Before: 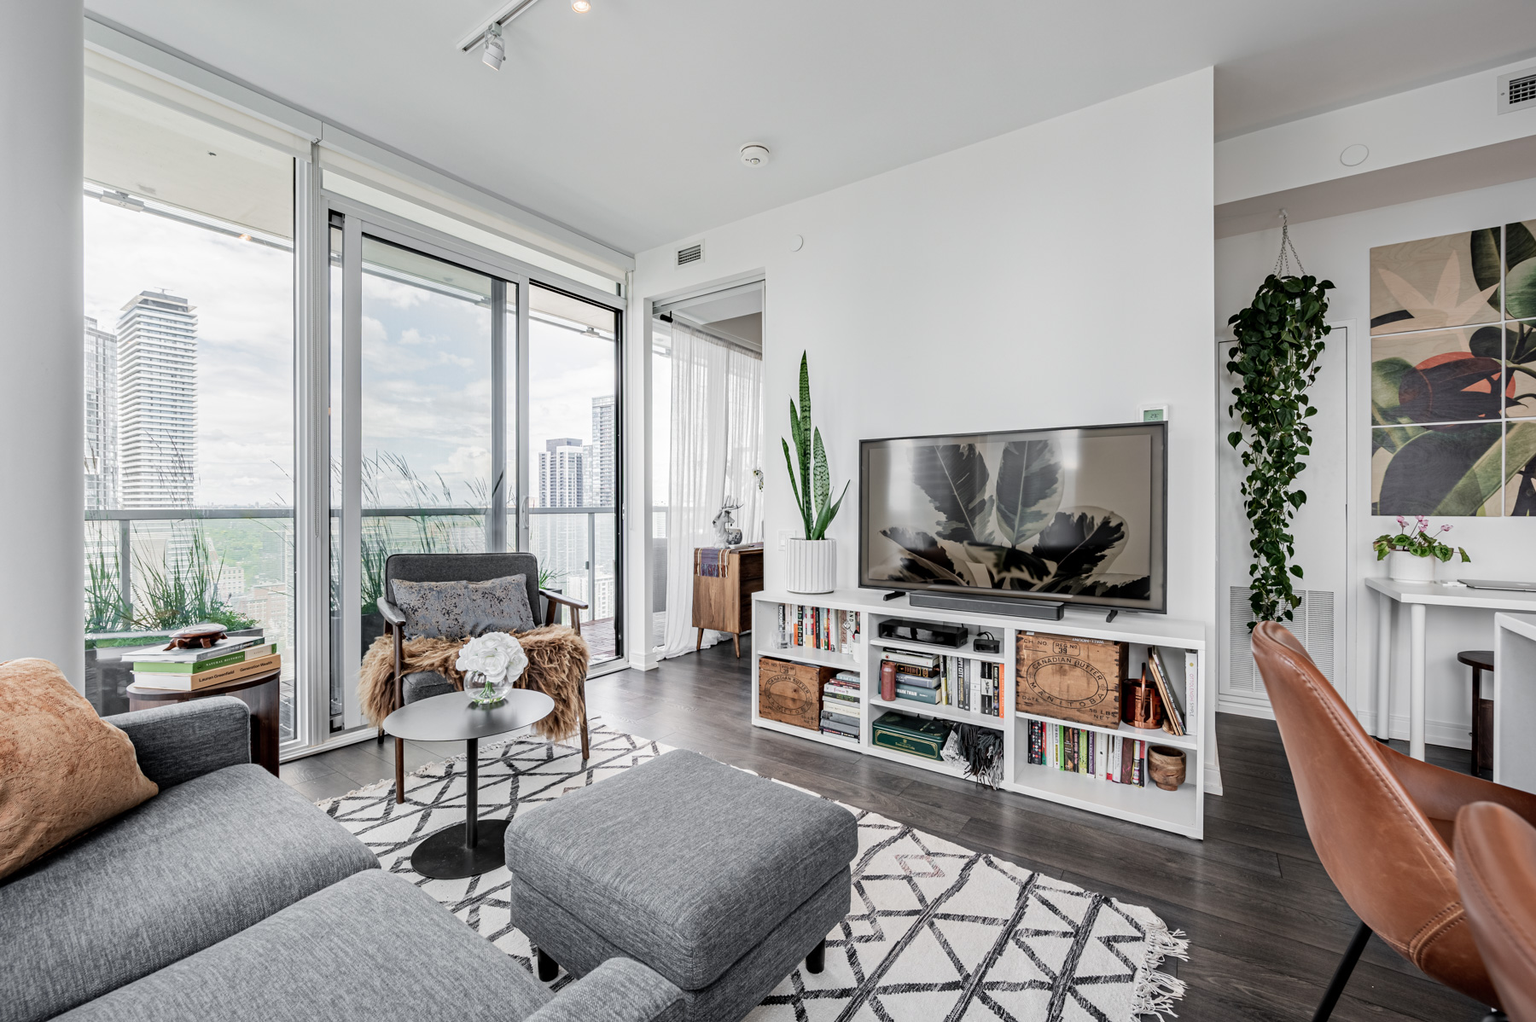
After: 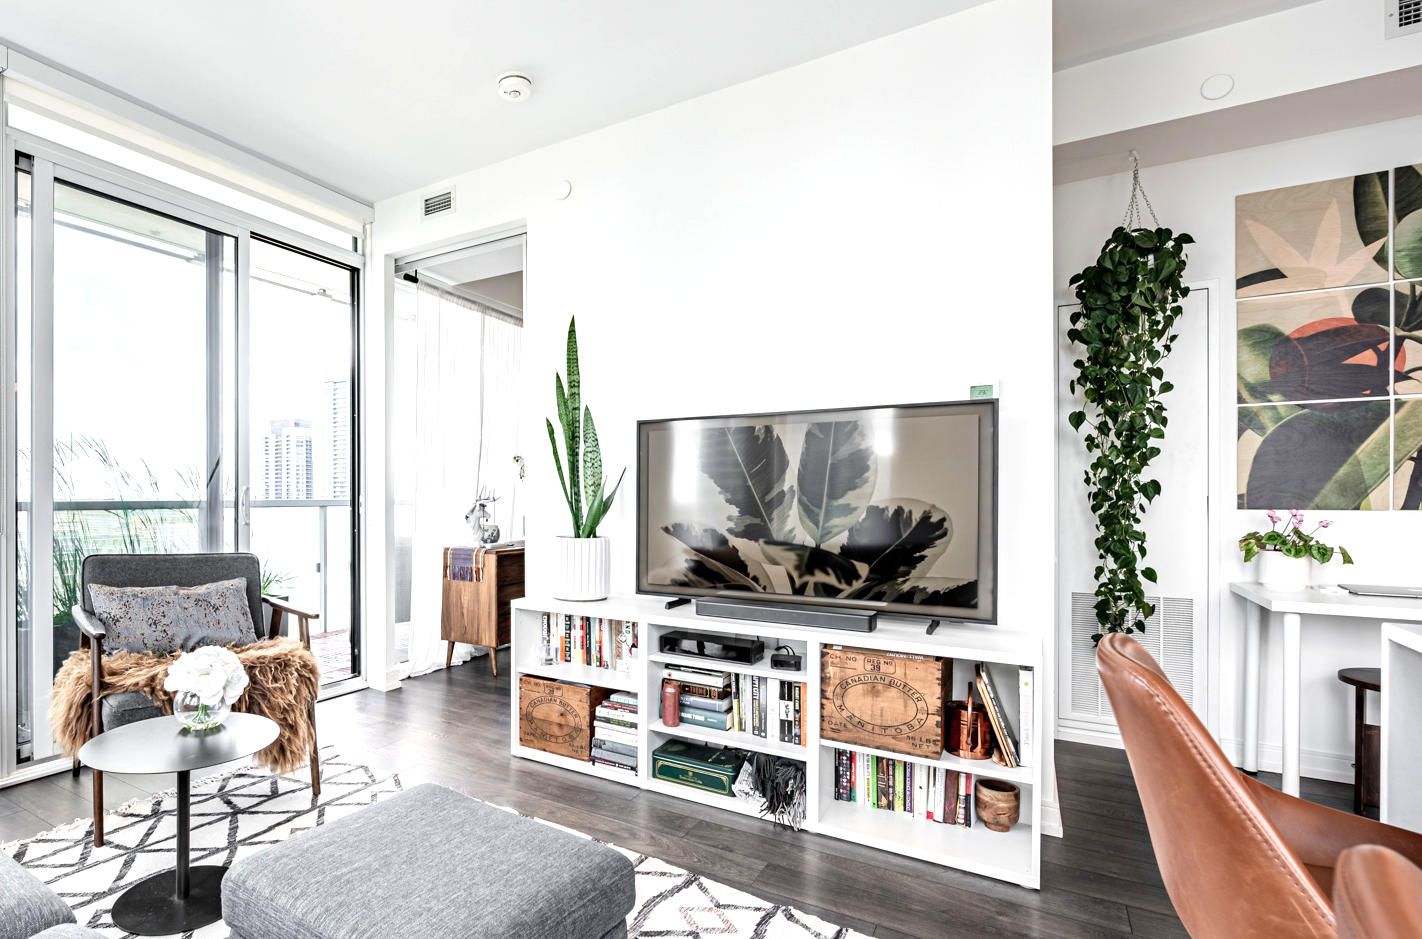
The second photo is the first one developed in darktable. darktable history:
exposure: exposure 0.744 EV, compensate highlight preservation false
crop and rotate: left 20.557%, top 8.004%, right 0.394%, bottom 13.614%
